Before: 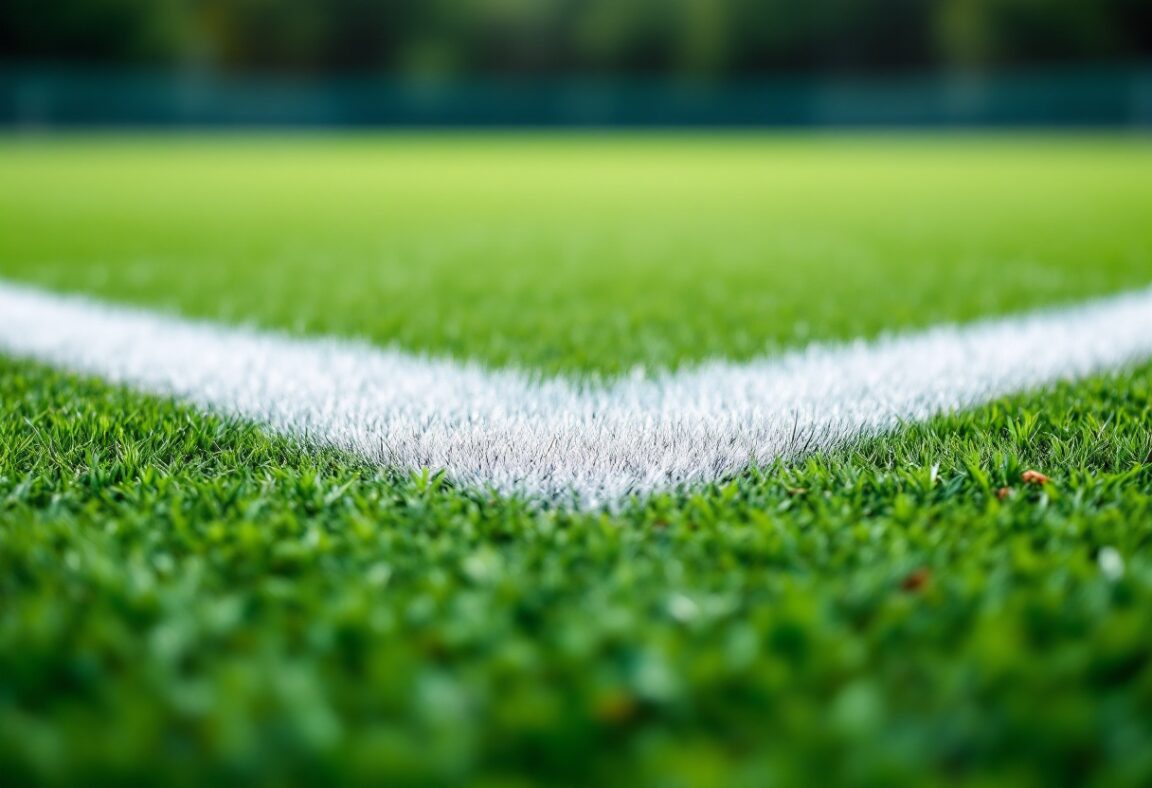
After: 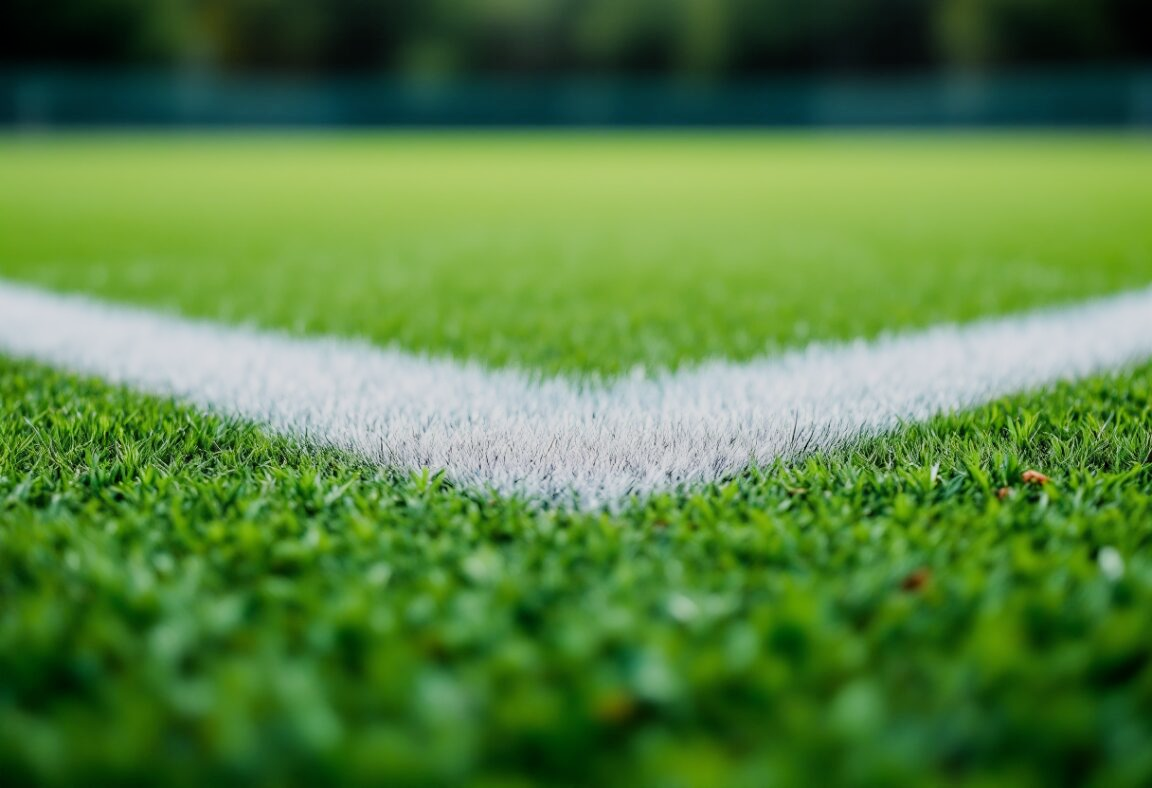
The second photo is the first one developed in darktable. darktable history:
filmic rgb: black relative exposure -8.03 EV, white relative exposure 3.8 EV, threshold 3.02 EV, hardness 4.34, enable highlight reconstruction true
